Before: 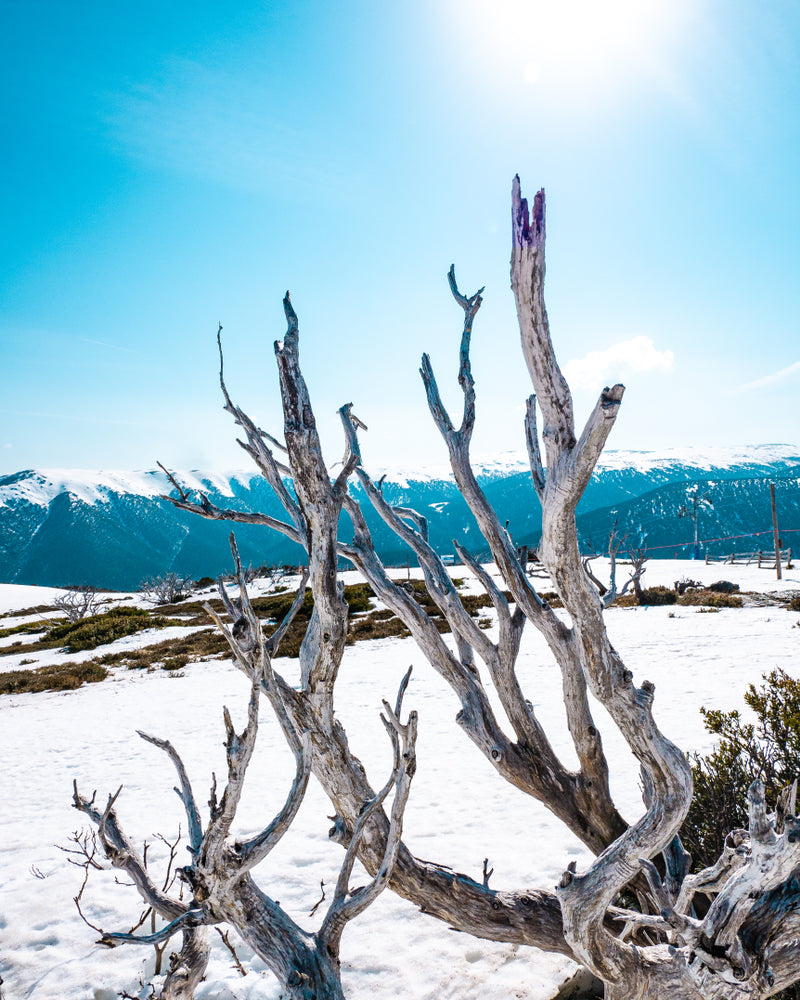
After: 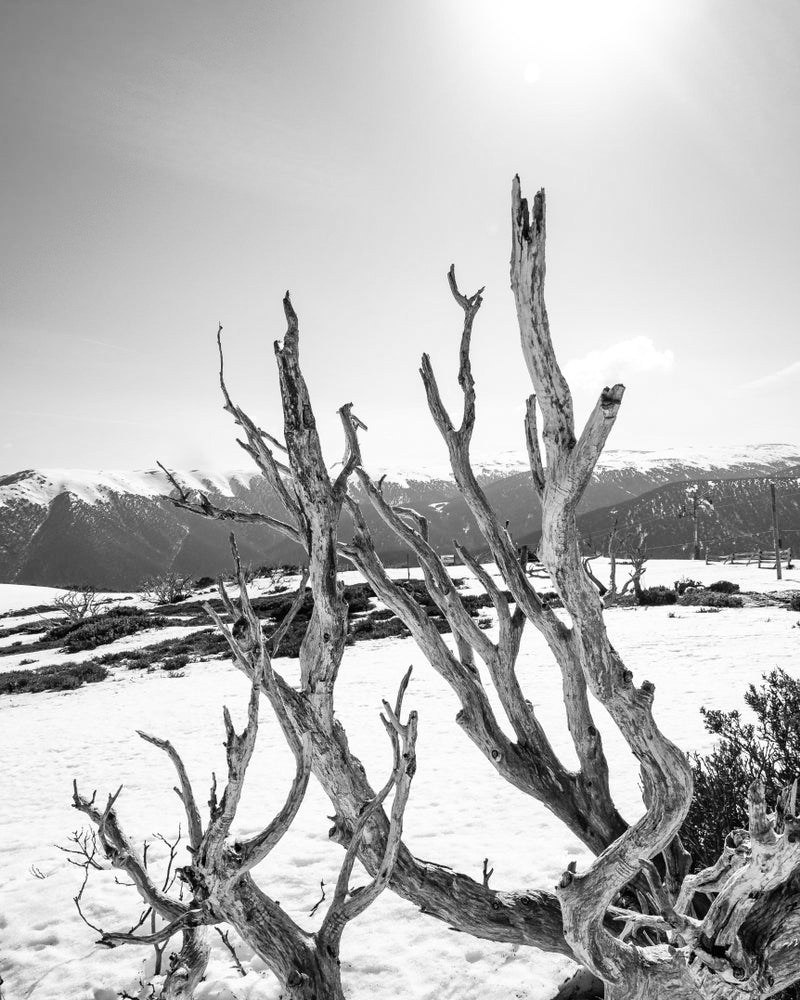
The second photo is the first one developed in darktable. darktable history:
monochrome: on, module defaults
color balance rgb: perceptual saturation grading › global saturation 20%, perceptual saturation grading › highlights -25%, perceptual saturation grading › shadows 25%, global vibrance 50%
